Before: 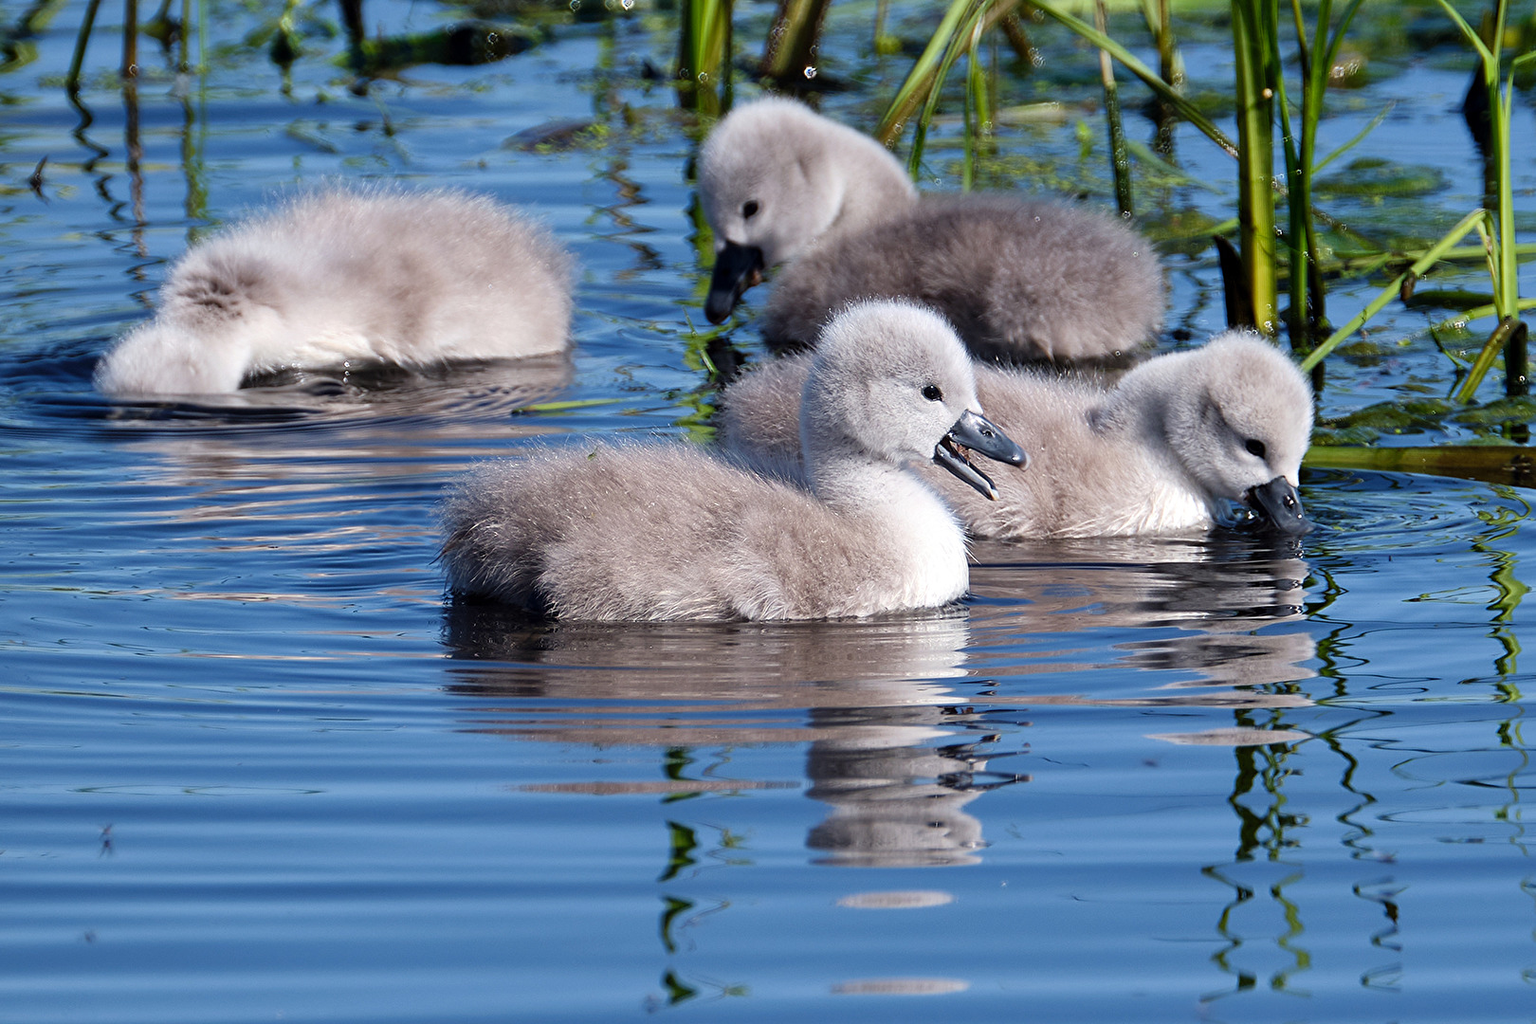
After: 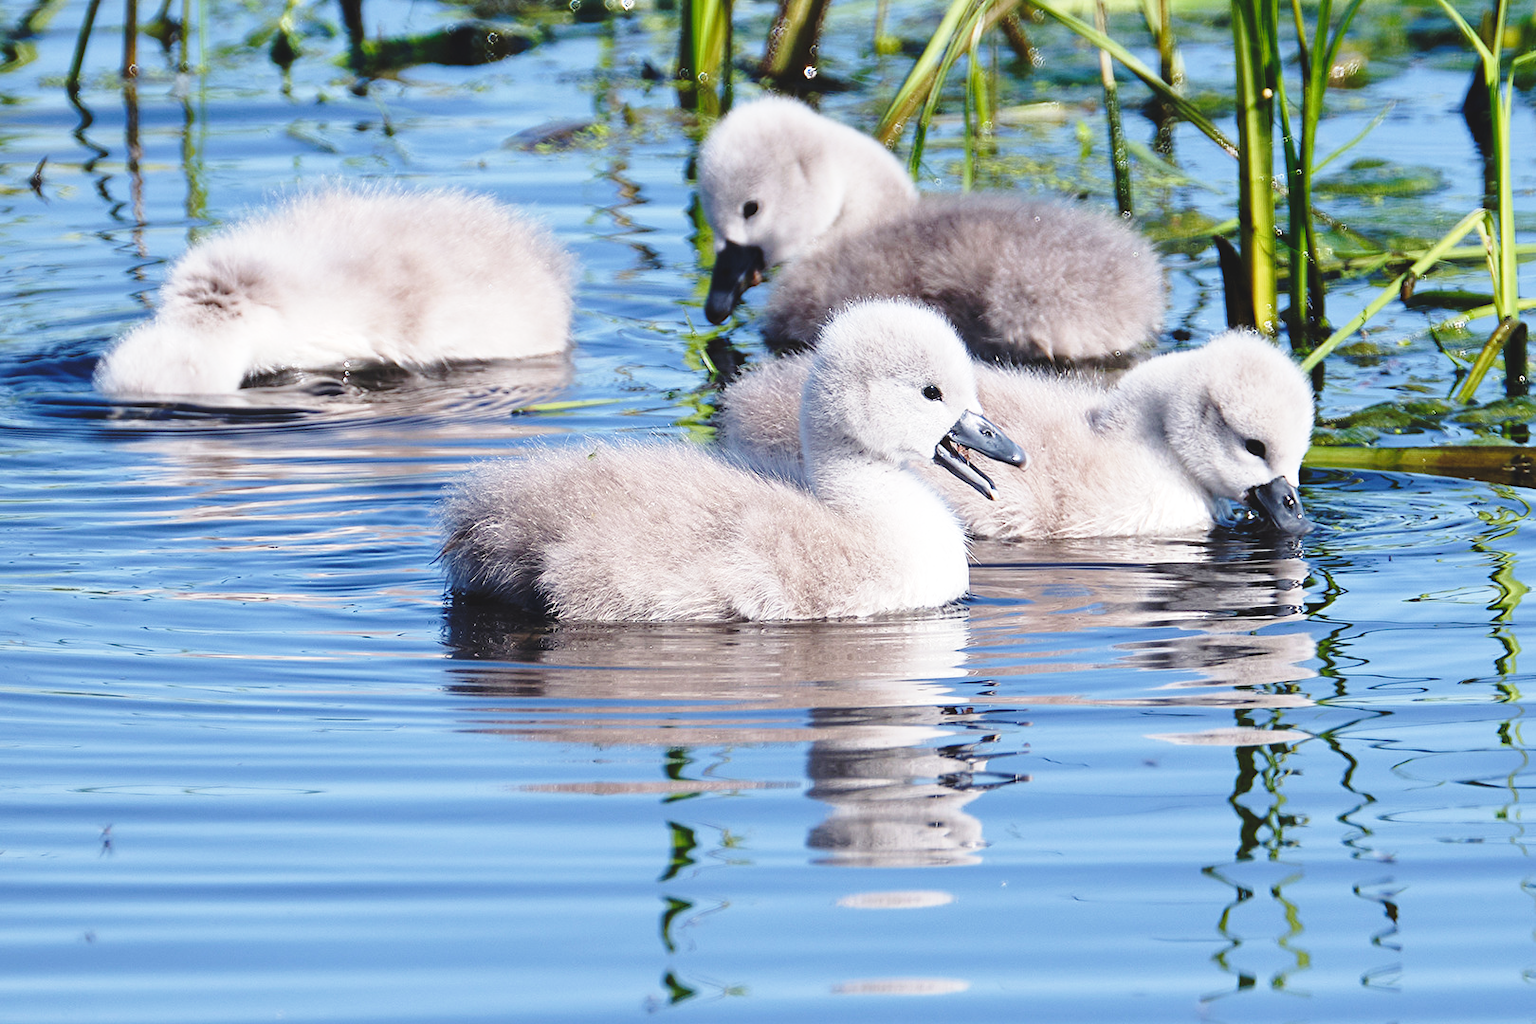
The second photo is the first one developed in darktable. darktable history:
color balance: lift [1.007, 1, 1, 1], gamma [1.097, 1, 1, 1]
base curve: curves: ch0 [(0, 0) (0.028, 0.03) (0.121, 0.232) (0.46, 0.748) (0.859, 0.968) (1, 1)], preserve colors none
